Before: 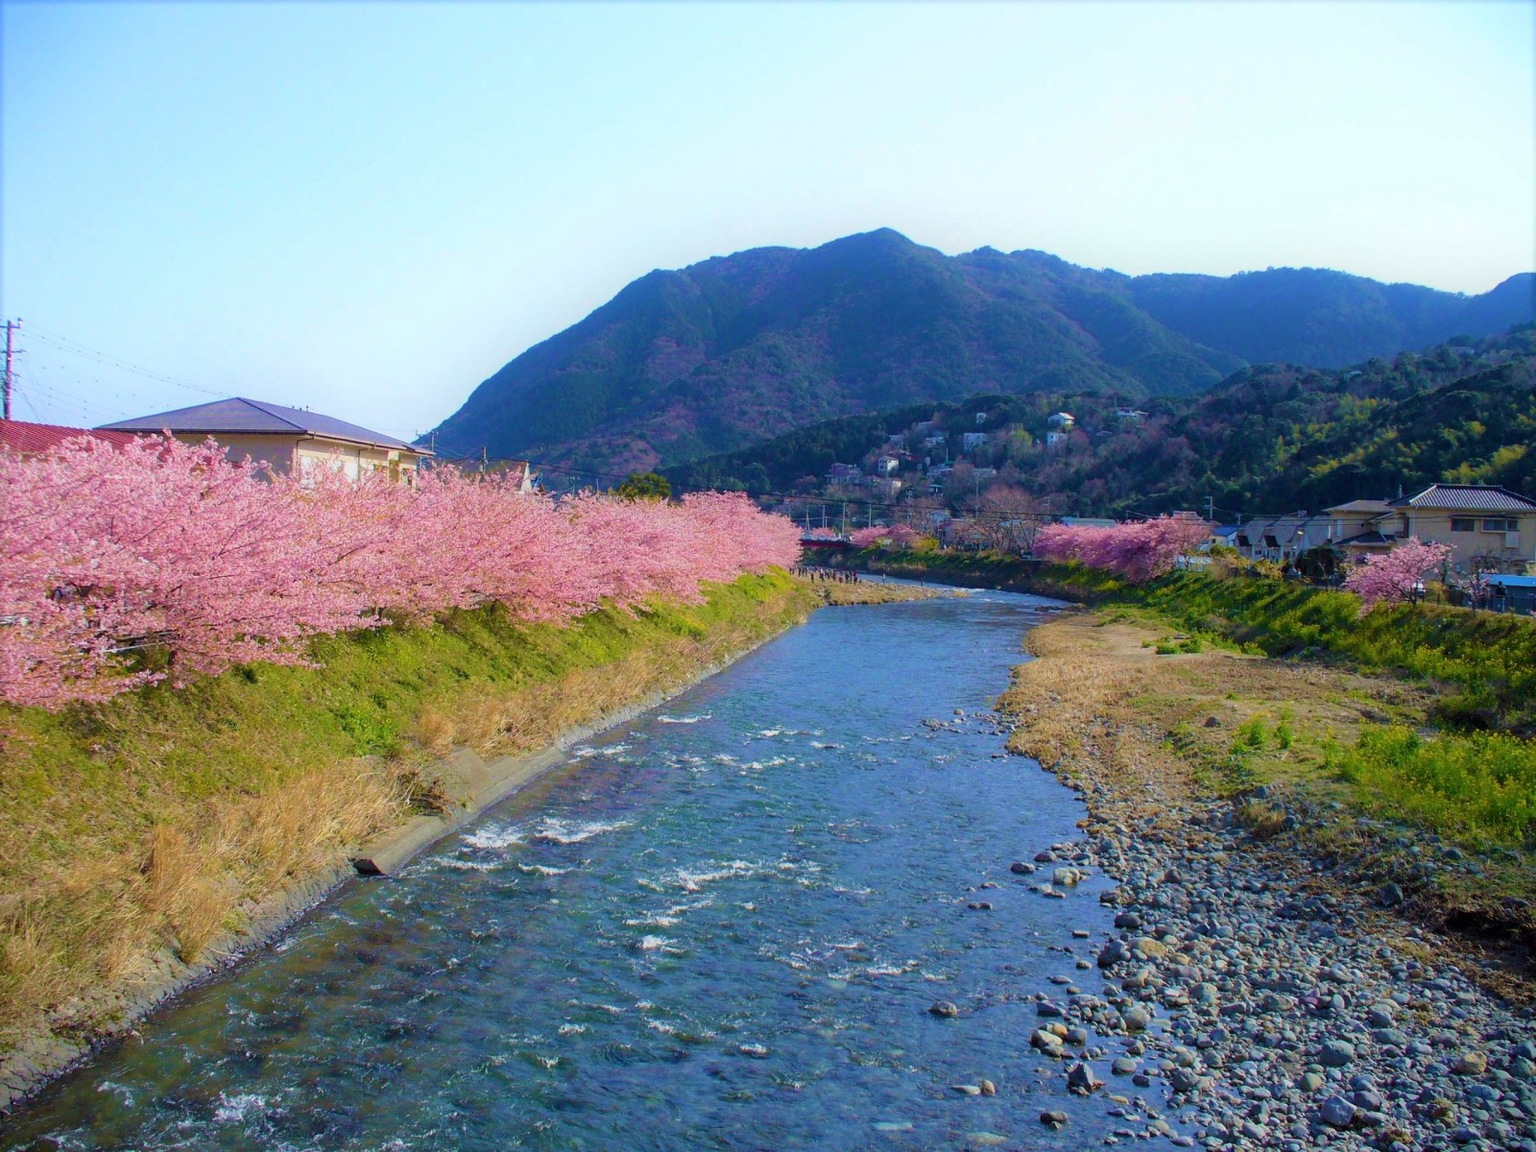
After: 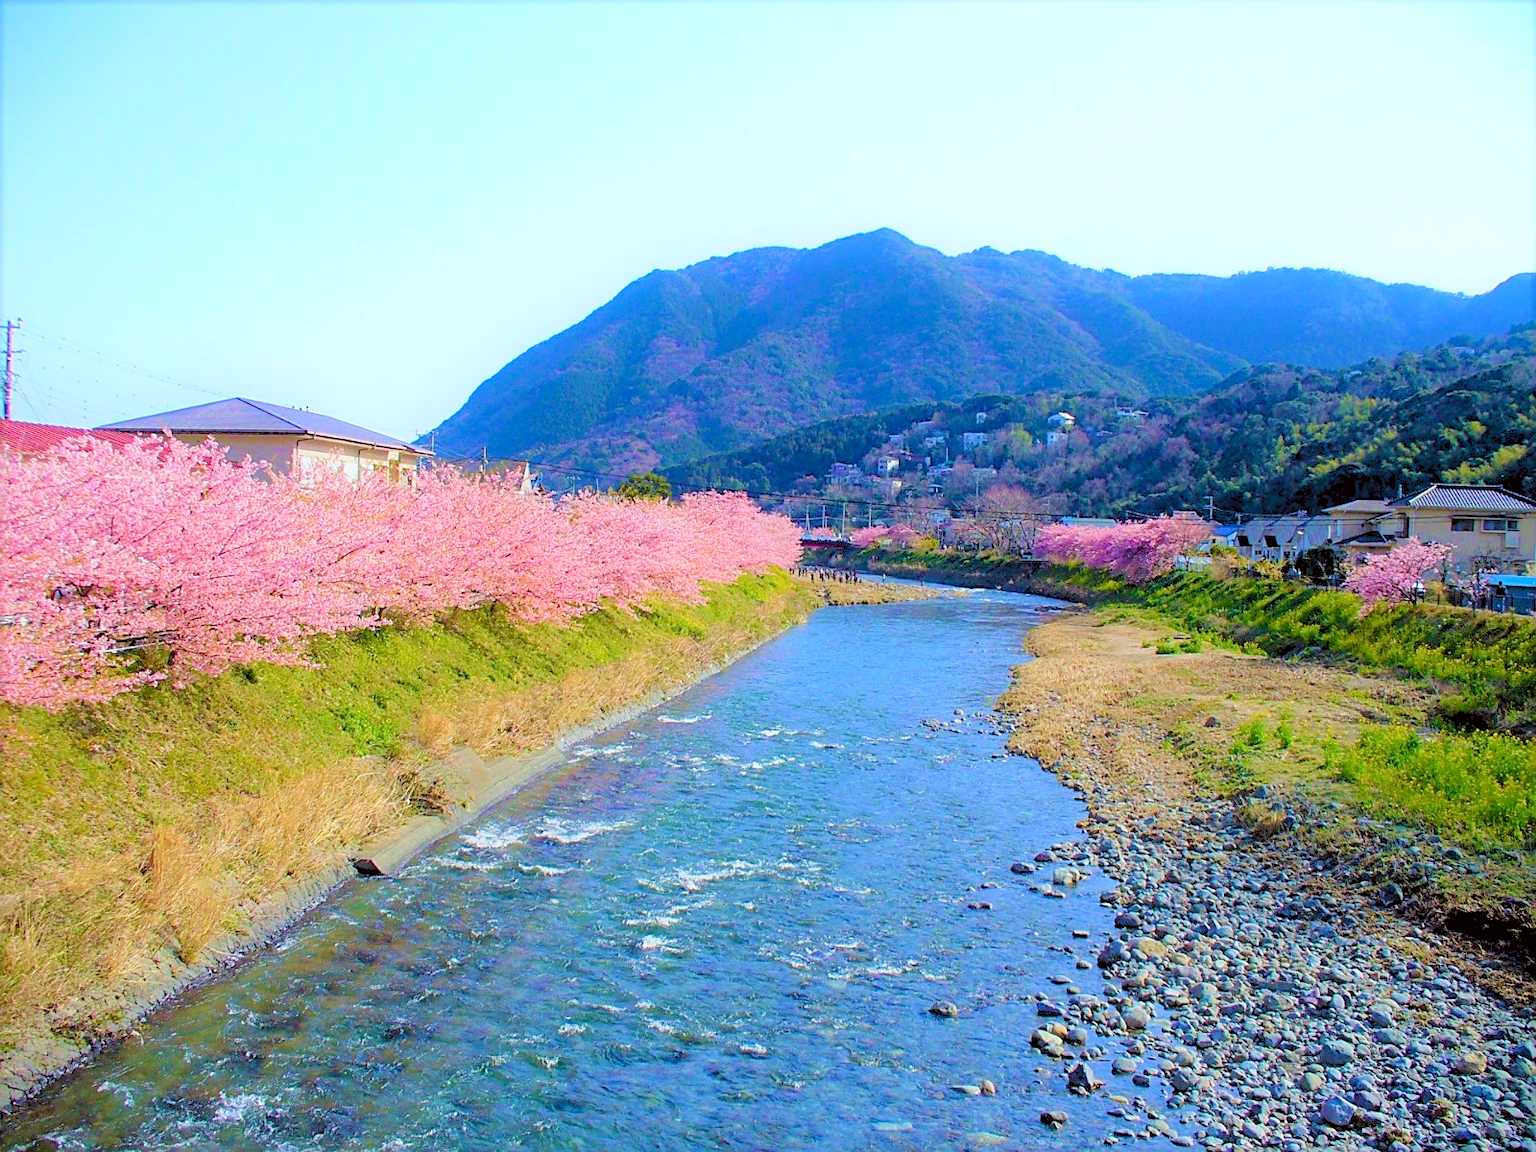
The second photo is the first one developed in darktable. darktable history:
white balance: red 1, blue 1
sharpen: on, module defaults
levels: levels [0.072, 0.414, 0.976]
color correction: highlights a* -2.73, highlights b* -2.09, shadows a* 2.41, shadows b* 2.73
